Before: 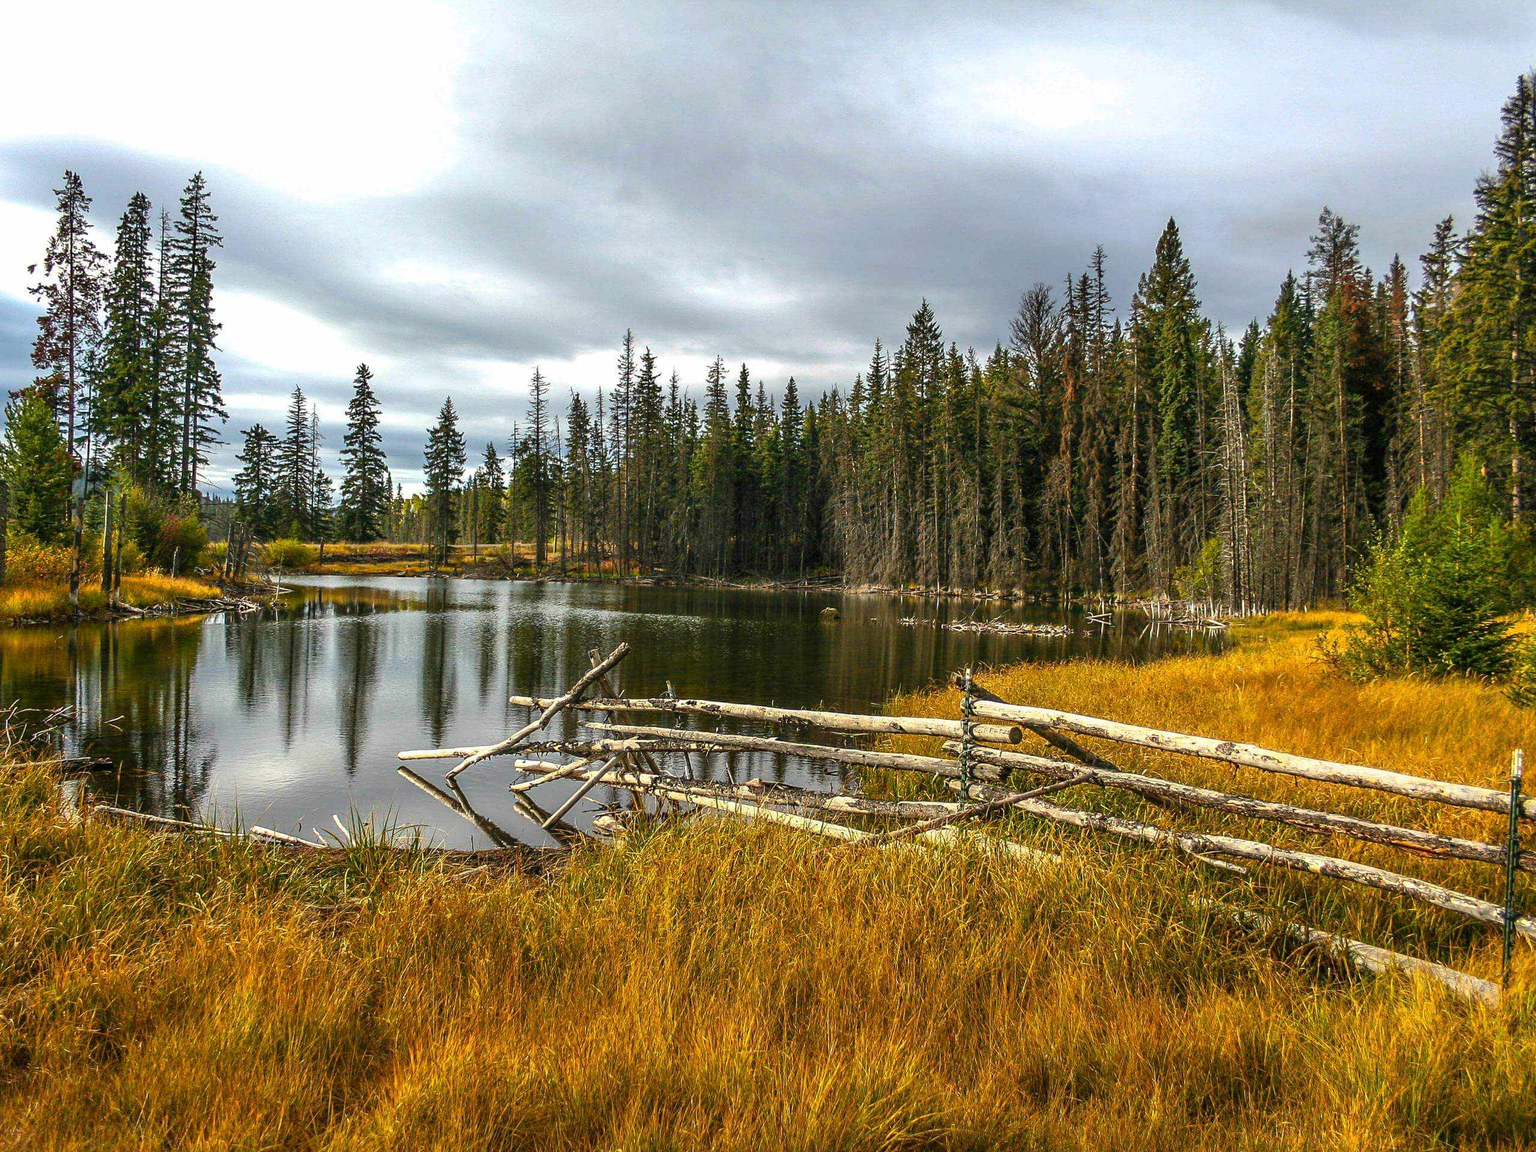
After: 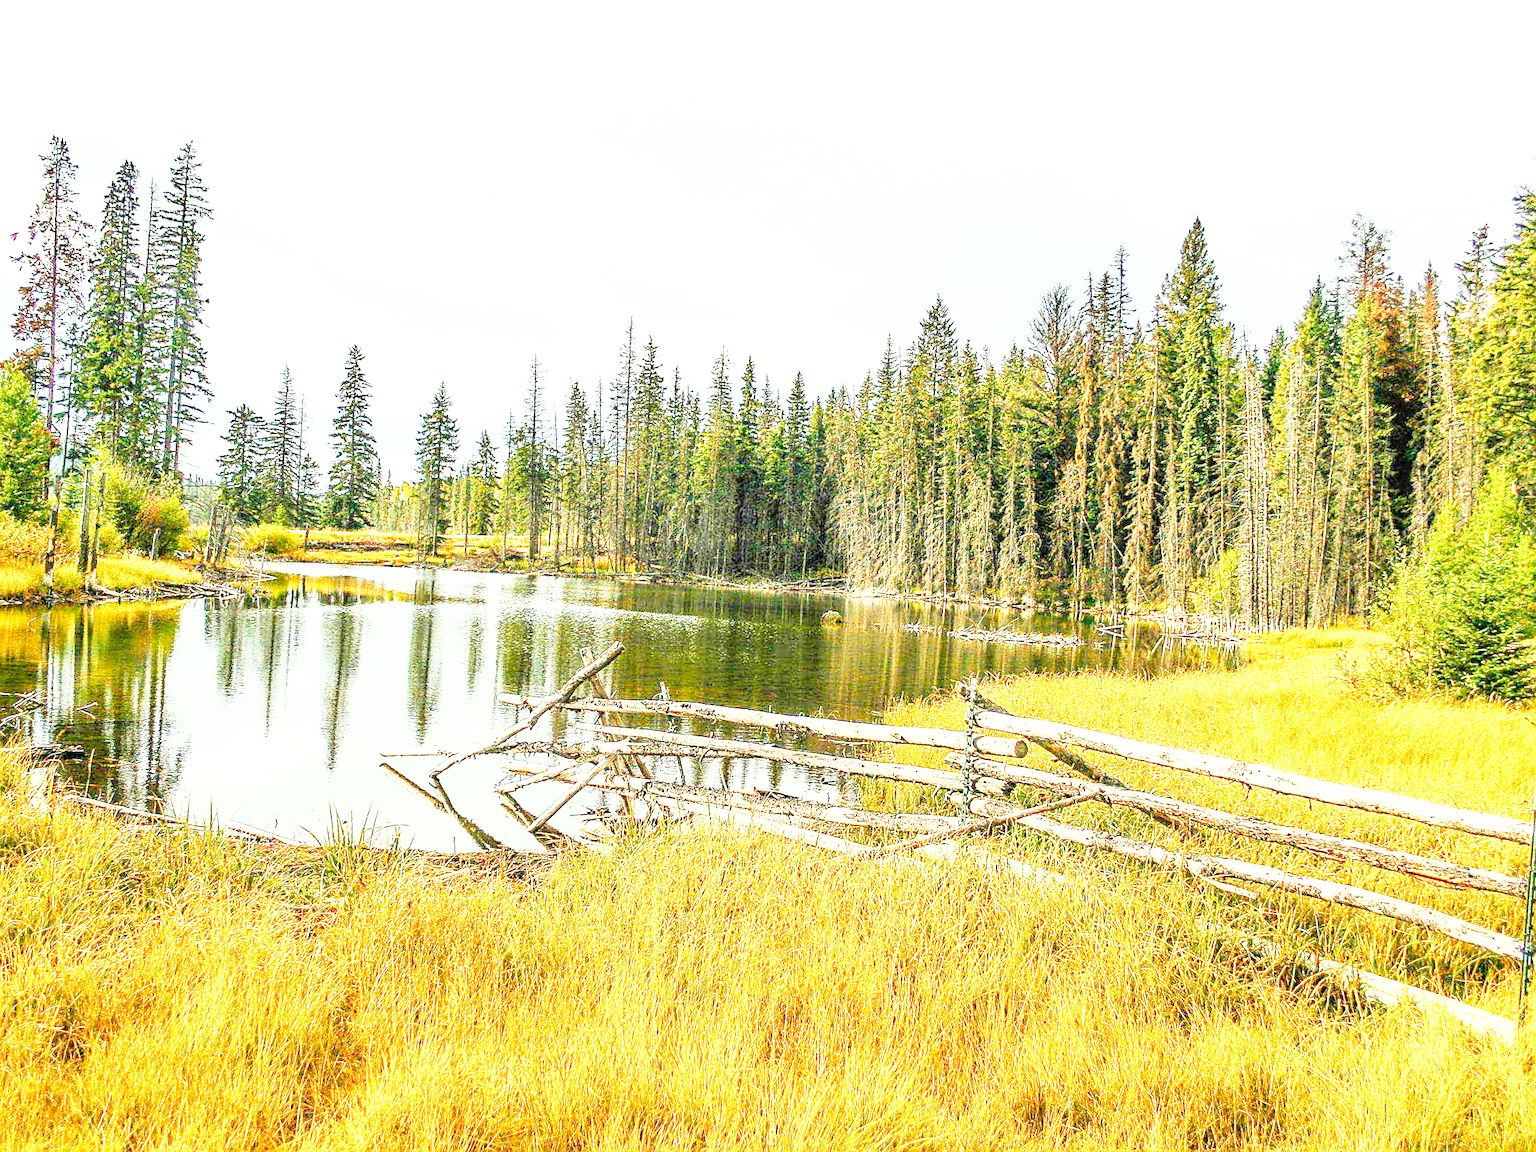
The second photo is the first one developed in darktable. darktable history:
contrast brightness saturation: brightness 0.122
crop and rotate: angle -1.61°
color correction: highlights a* -2.53, highlights b* 2.56
base curve: curves: ch0 [(0, 0) (0.012, 0.01) (0.073, 0.168) (0.31, 0.711) (0.645, 0.957) (1, 1)], preserve colors none
sharpen: on, module defaults
exposure: black level correction 0.001, exposure 1.731 EV, compensate highlight preservation false
